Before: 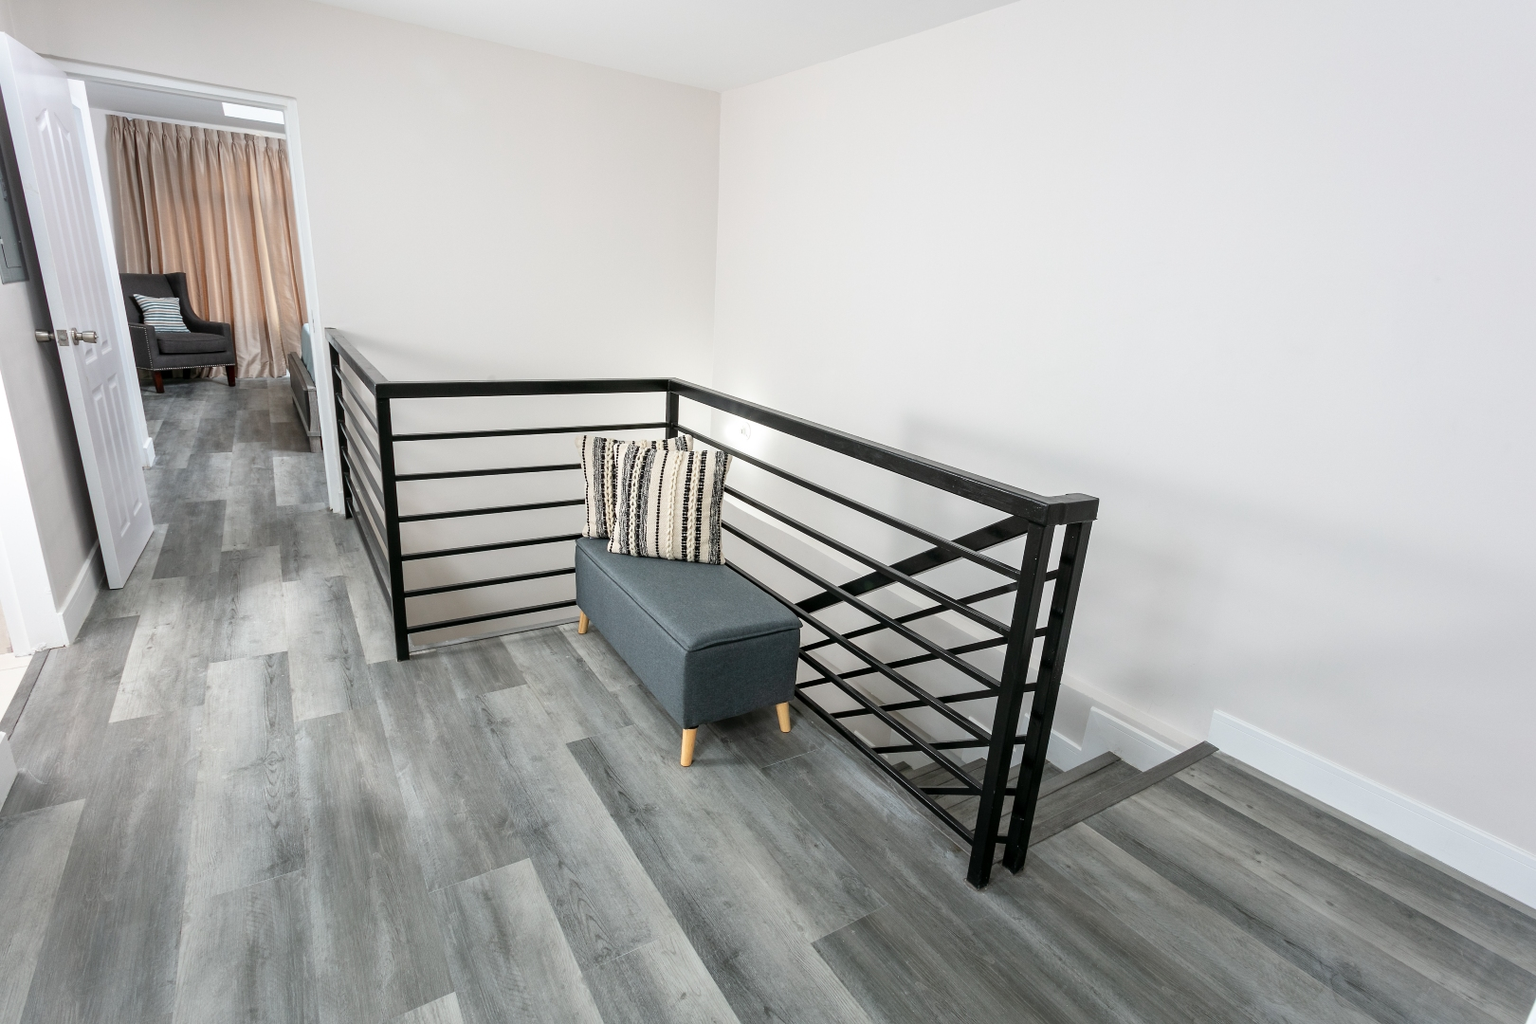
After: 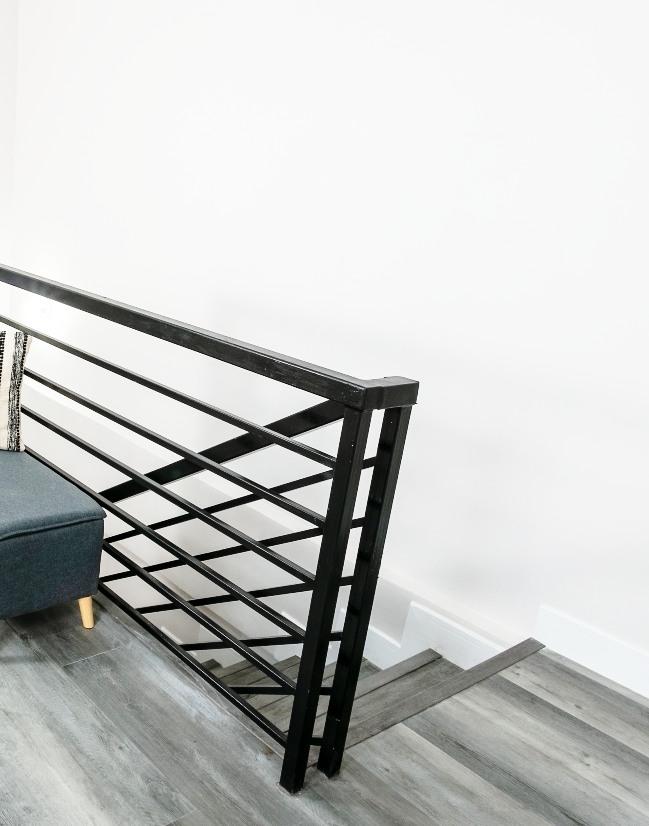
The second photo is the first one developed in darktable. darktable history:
crop: left 45.721%, top 13.393%, right 14.118%, bottom 10.01%
base curve: curves: ch0 [(0, 0) (0.028, 0.03) (0.121, 0.232) (0.46, 0.748) (0.859, 0.968) (1, 1)], preserve colors none
